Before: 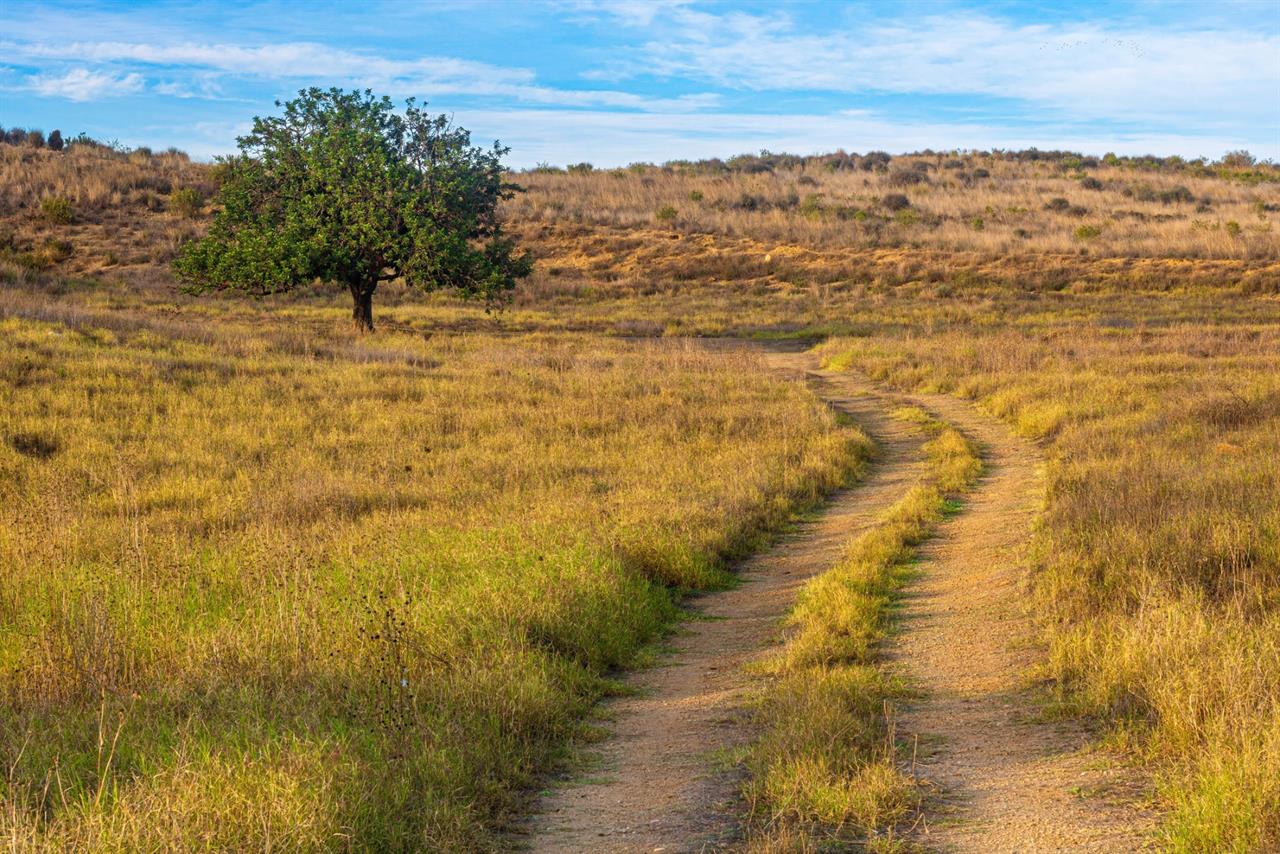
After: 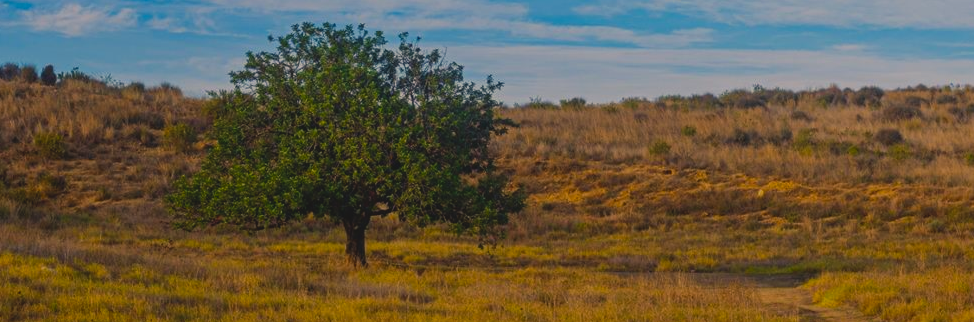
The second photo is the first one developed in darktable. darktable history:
exposure: black level correction -0.017, exposure -1.113 EV, compensate exposure bias true, compensate highlight preservation false
crop: left 0.558%, top 7.647%, right 23.277%, bottom 54.625%
contrast brightness saturation: contrast -0.024, brightness -0.011, saturation 0.035
color balance rgb: highlights gain › chroma 3.679%, highlights gain › hue 58.09°, perceptual saturation grading › global saturation 25.782%
